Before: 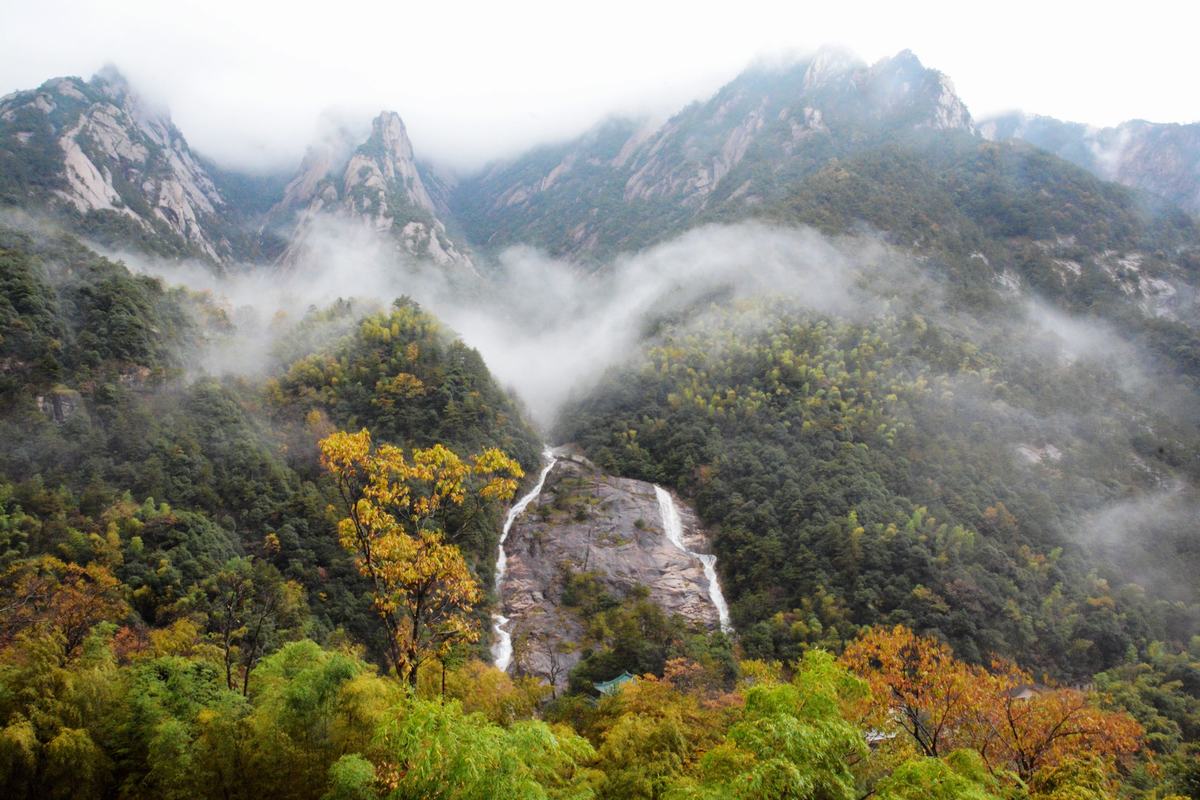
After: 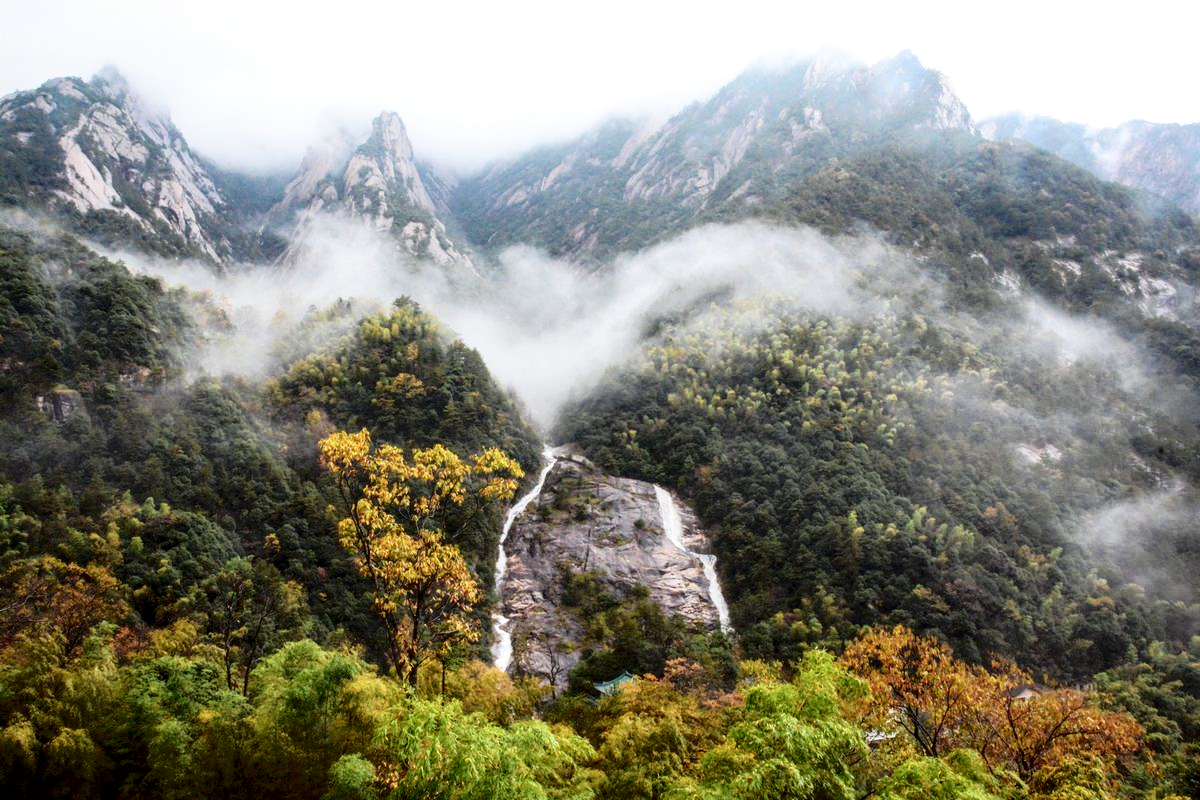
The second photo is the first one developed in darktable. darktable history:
contrast brightness saturation: contrast 0.28
local contrast: on, module defaults
